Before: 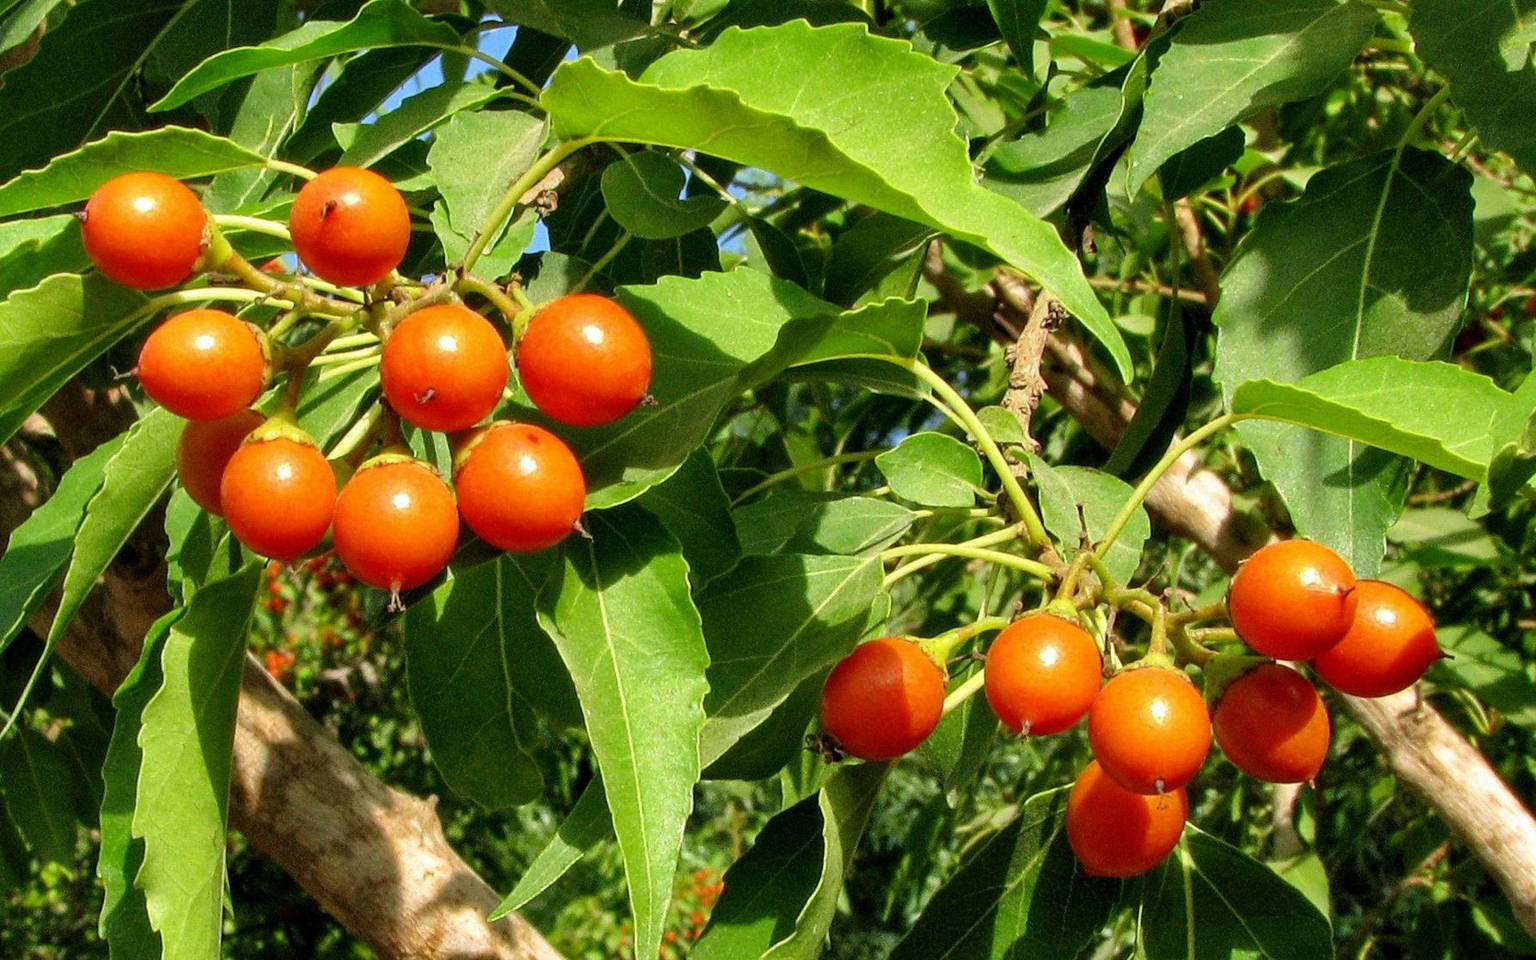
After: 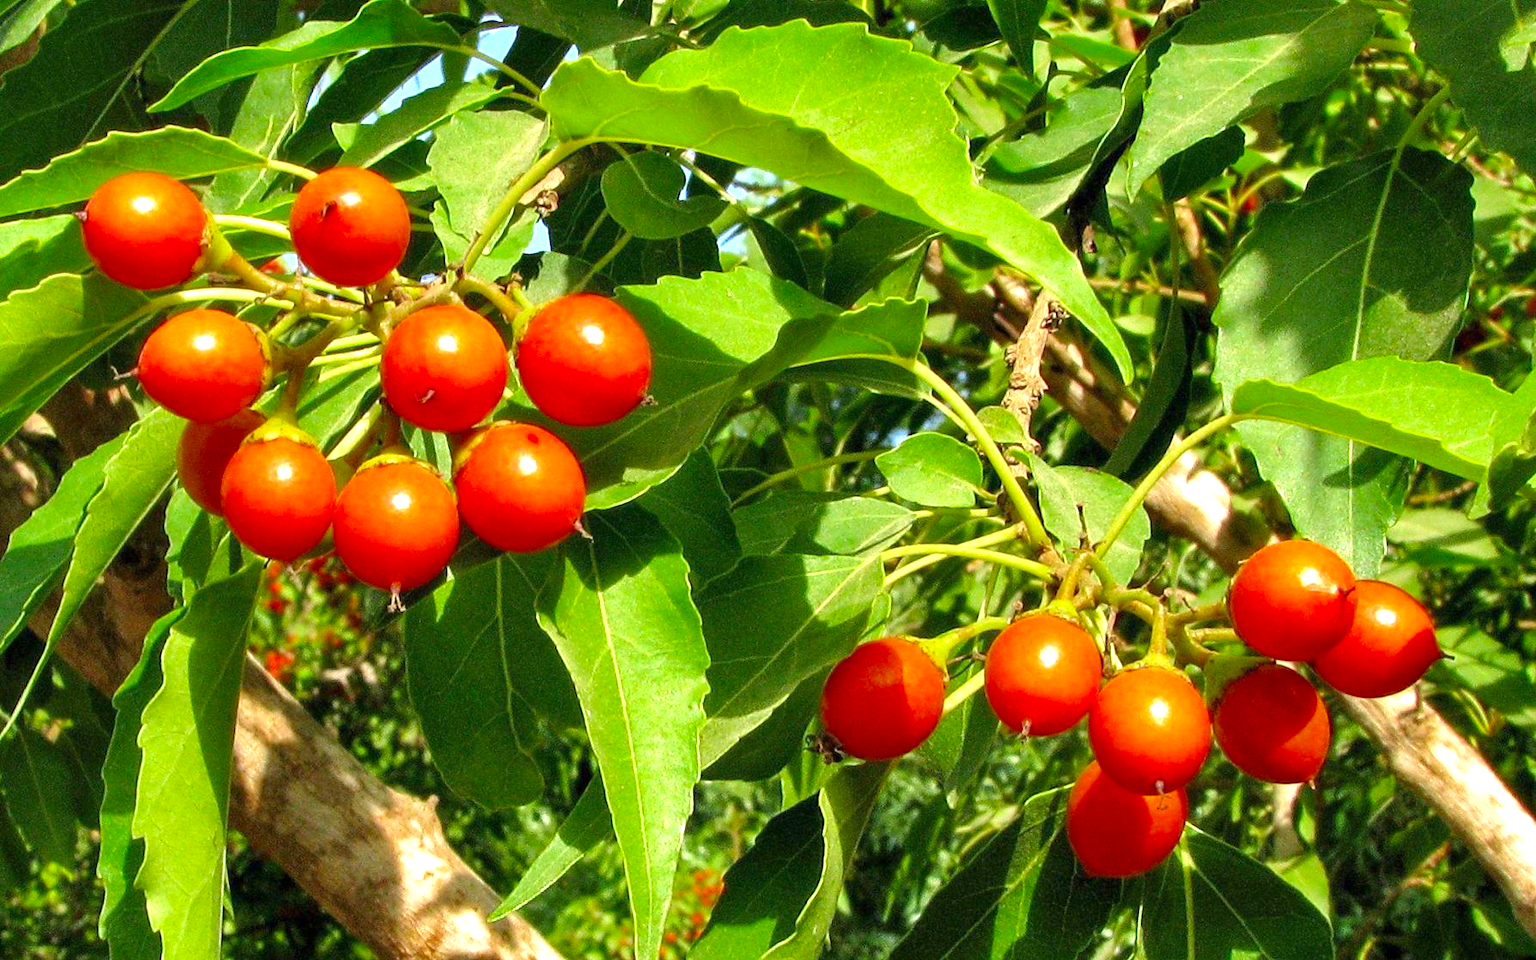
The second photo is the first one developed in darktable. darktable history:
color zones: curves: ch0 [(0.27, 0.396) (0.563, 0.504) (0.75, 0.5) (0.787, 0.307)]
exposure: exposure 1.204 EV, compensate exposure bias true, compensate highlight preservation false
